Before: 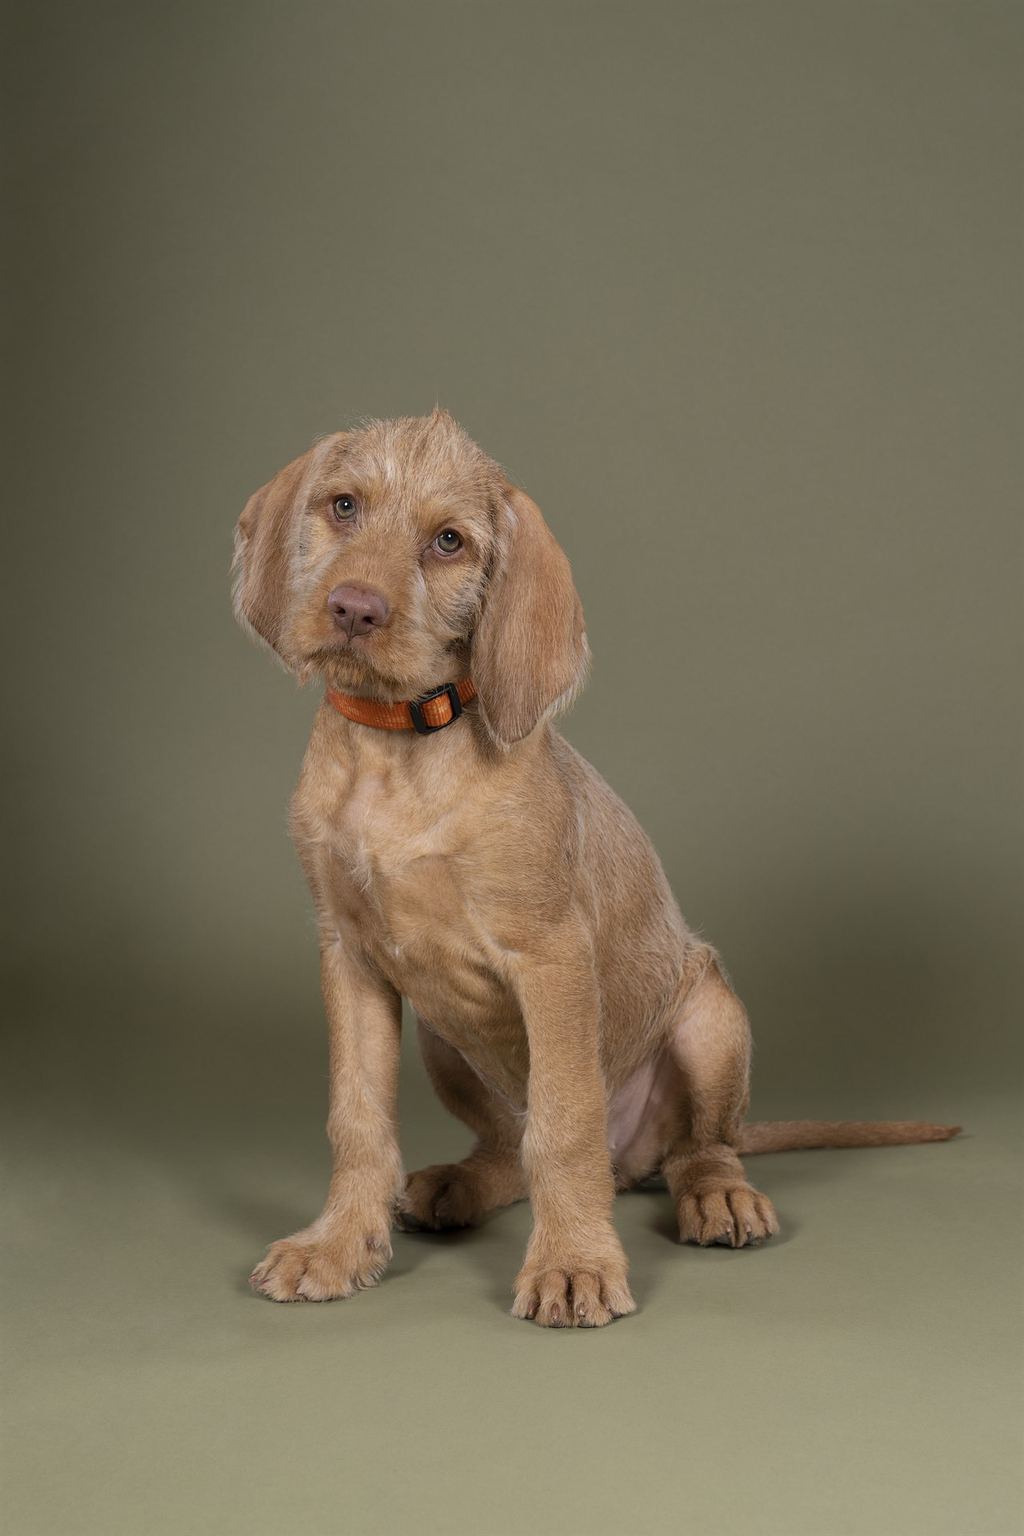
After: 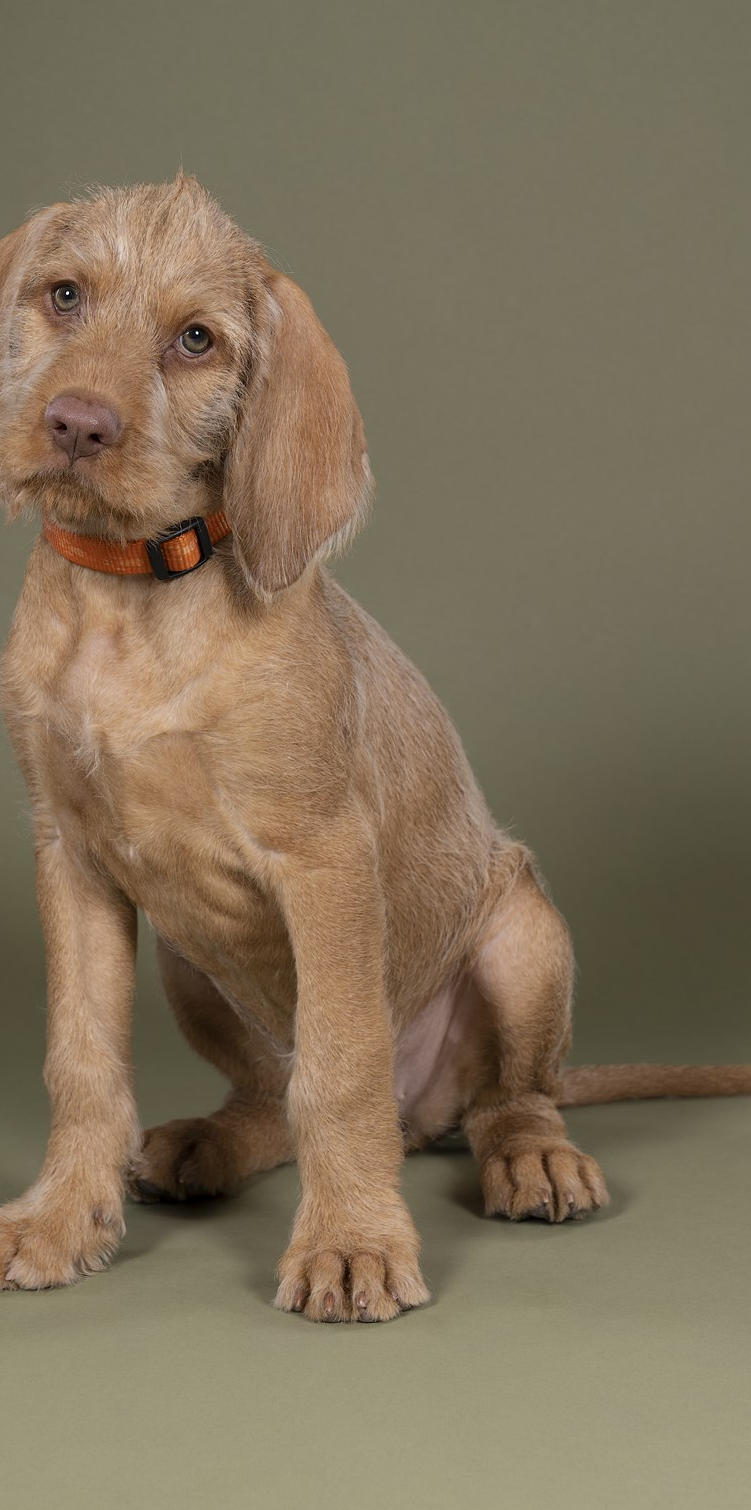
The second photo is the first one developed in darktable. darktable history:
crop and rotate: left 28.556%, top 17.579%, right 12.708%, bottom 3.74%
